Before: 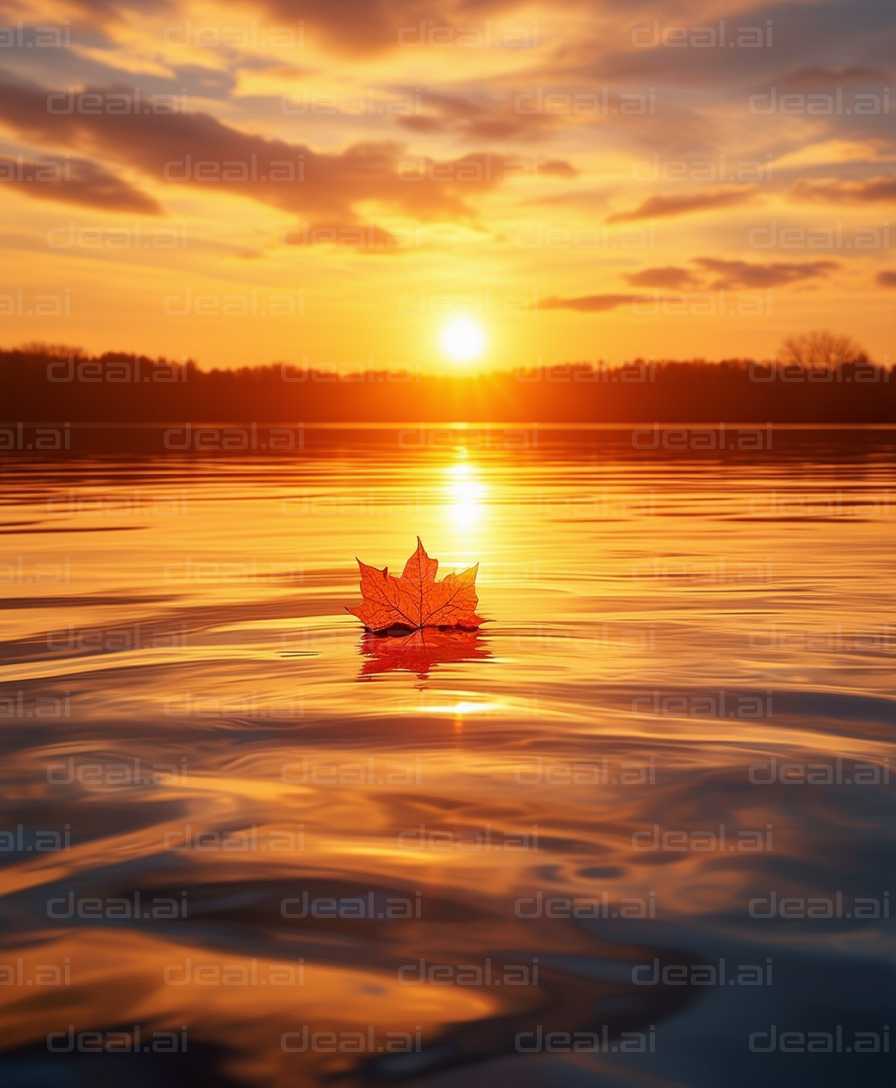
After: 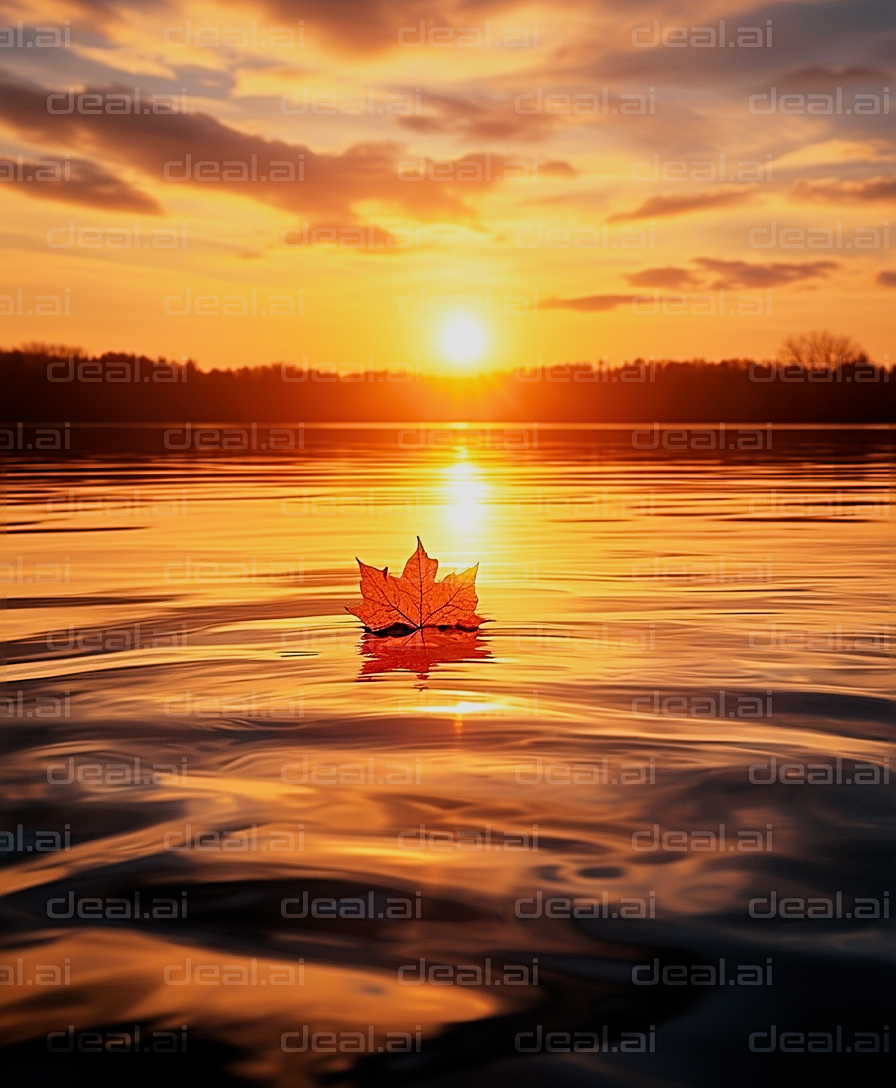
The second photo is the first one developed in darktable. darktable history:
filmic rgb: black relative exposure -5 EV, hardness 2.88, contrast 1.3, highlights saturation mix -30%
sharpen: radius 2.676, amount 0.669
